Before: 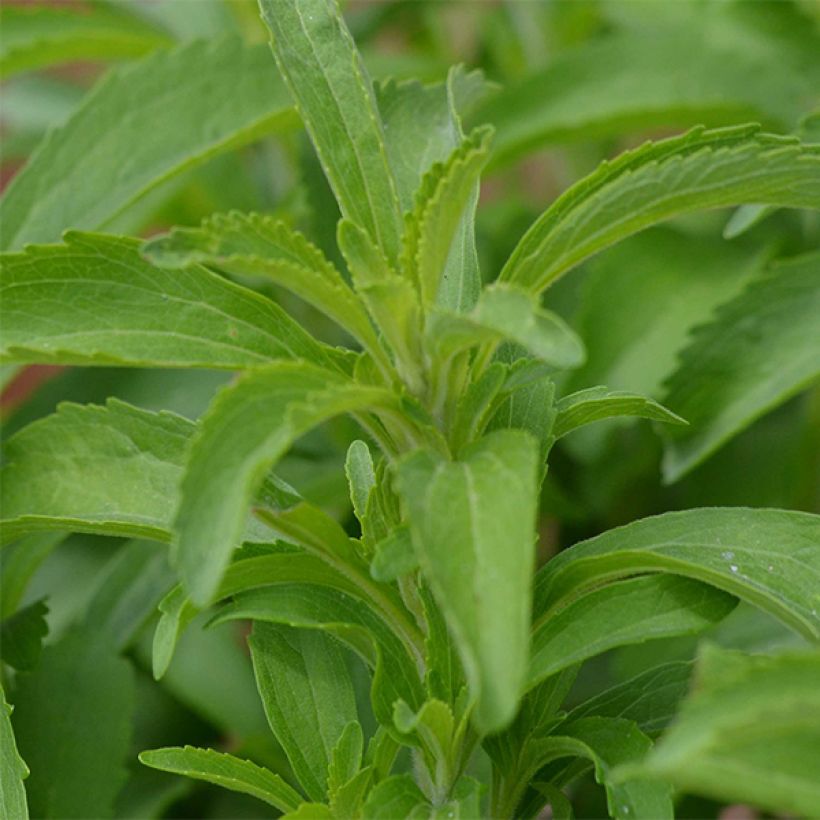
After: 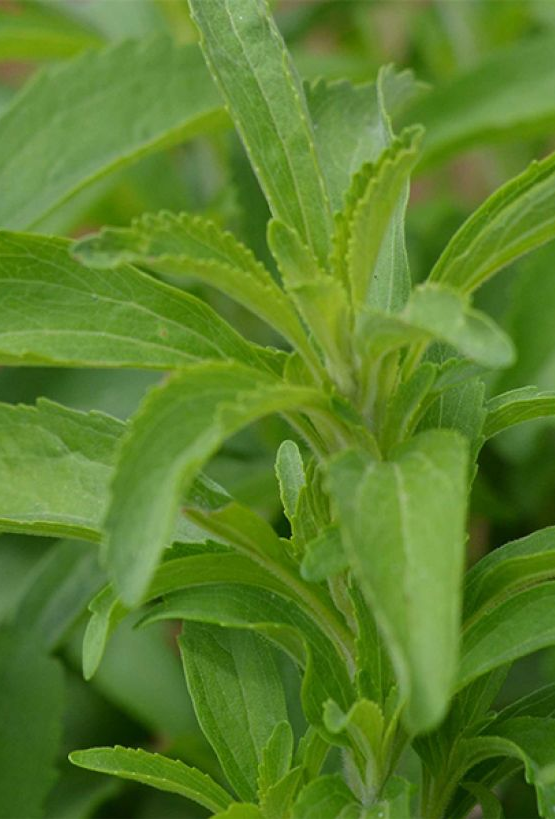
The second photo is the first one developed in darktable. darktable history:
crop and rotate: left 8.582%, right 23.633%
